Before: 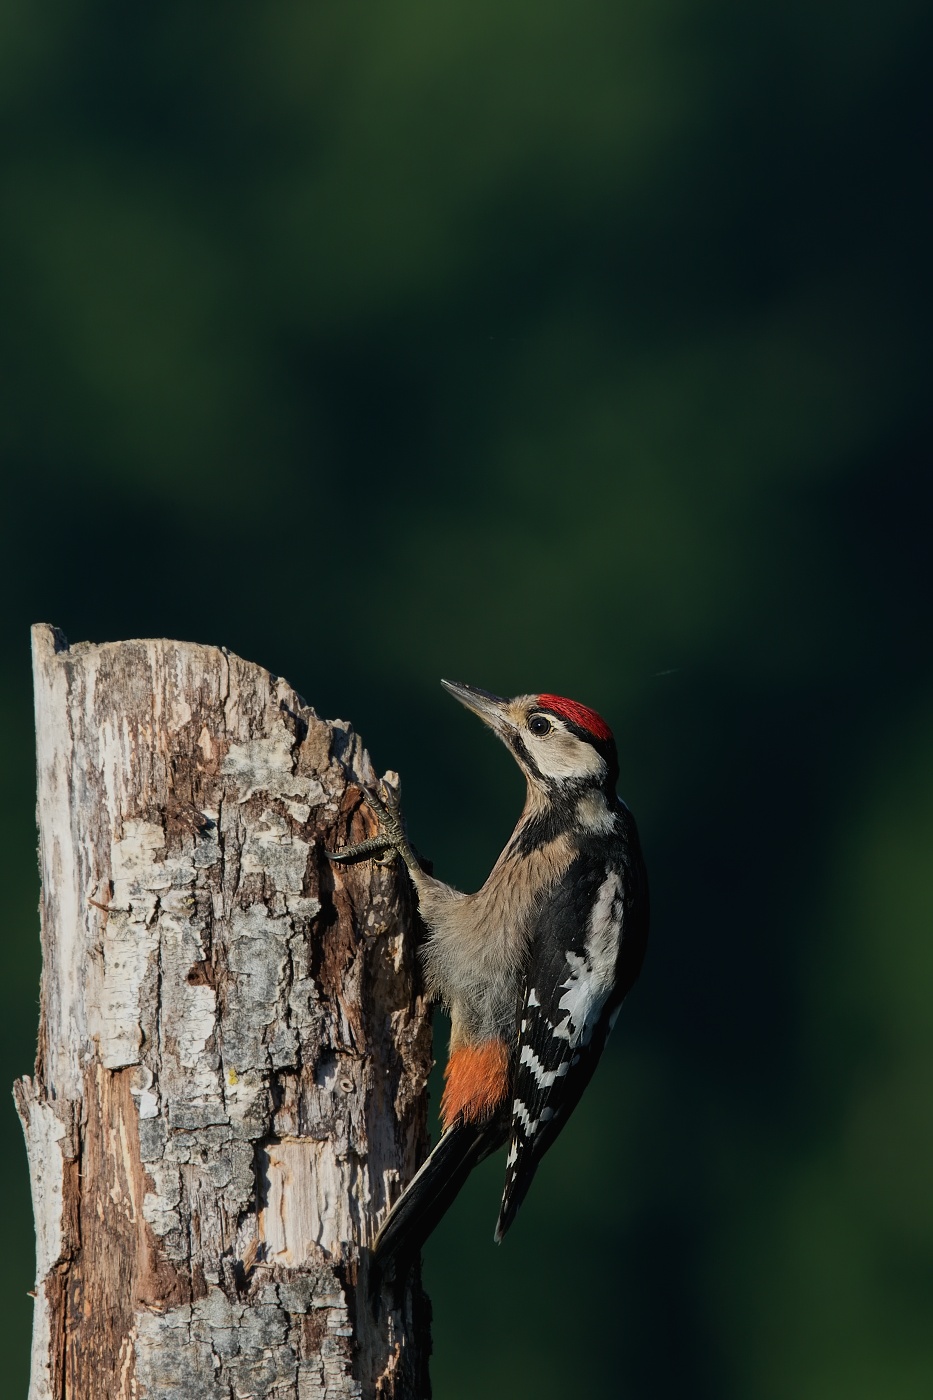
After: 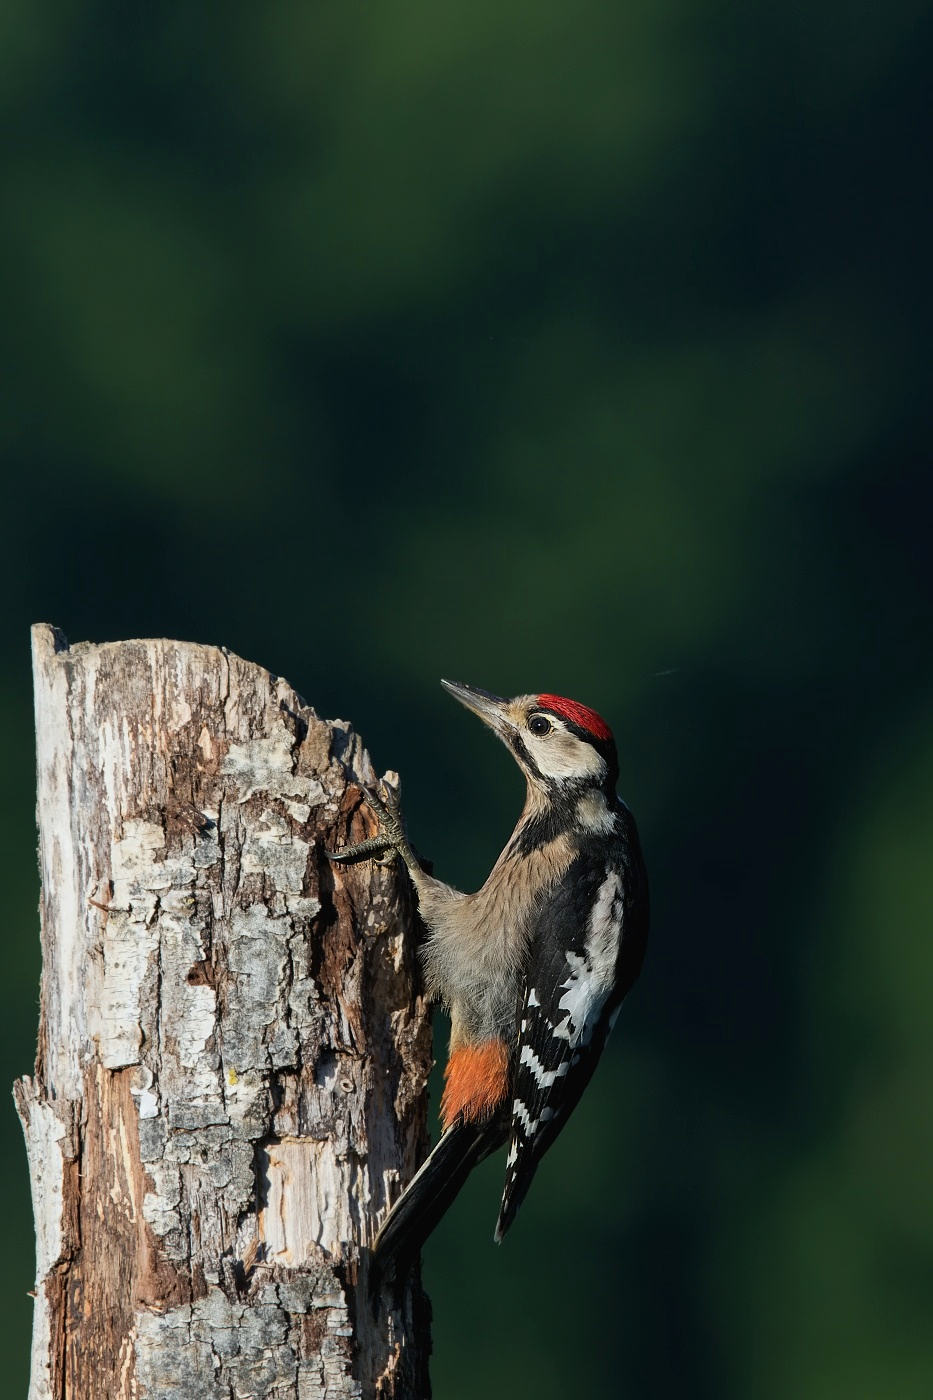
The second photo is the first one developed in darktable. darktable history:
tone equalizer: on, module defaults
exposure: exposure 0.3 EV, compensate highlight preservation false
white balance: red 0.982, blue 1.018
